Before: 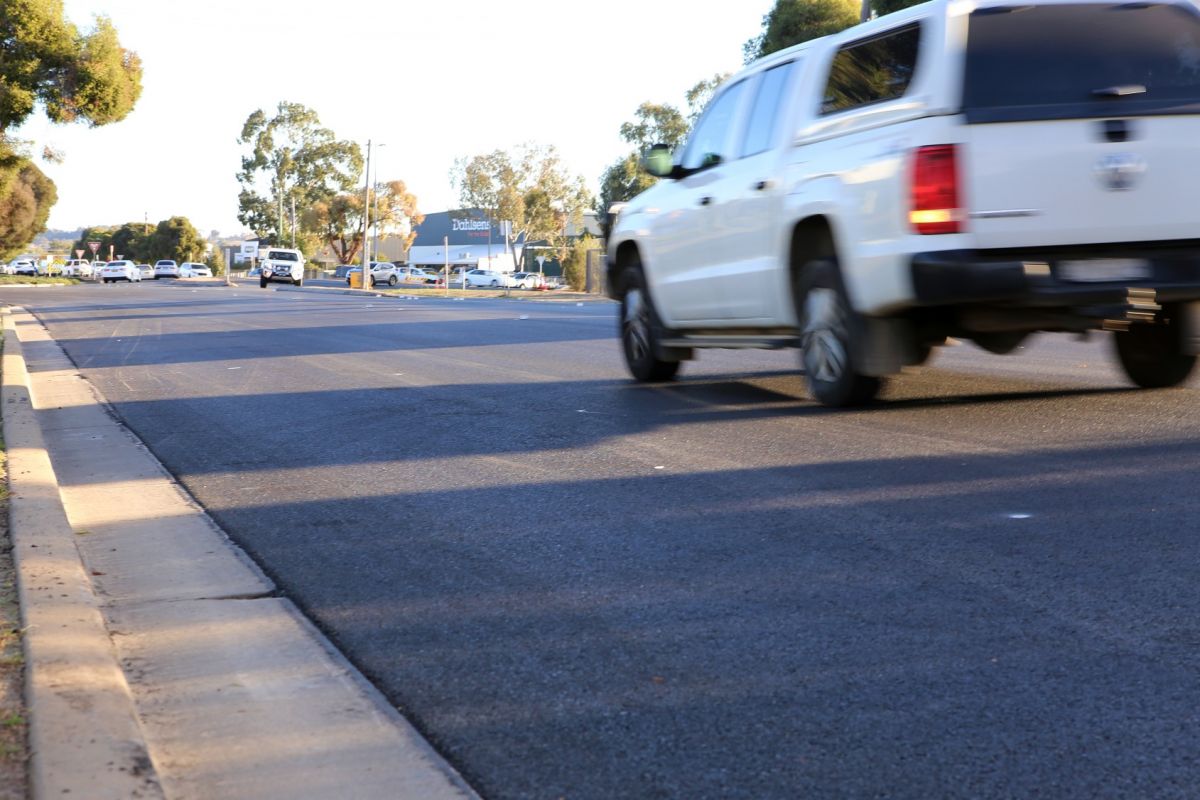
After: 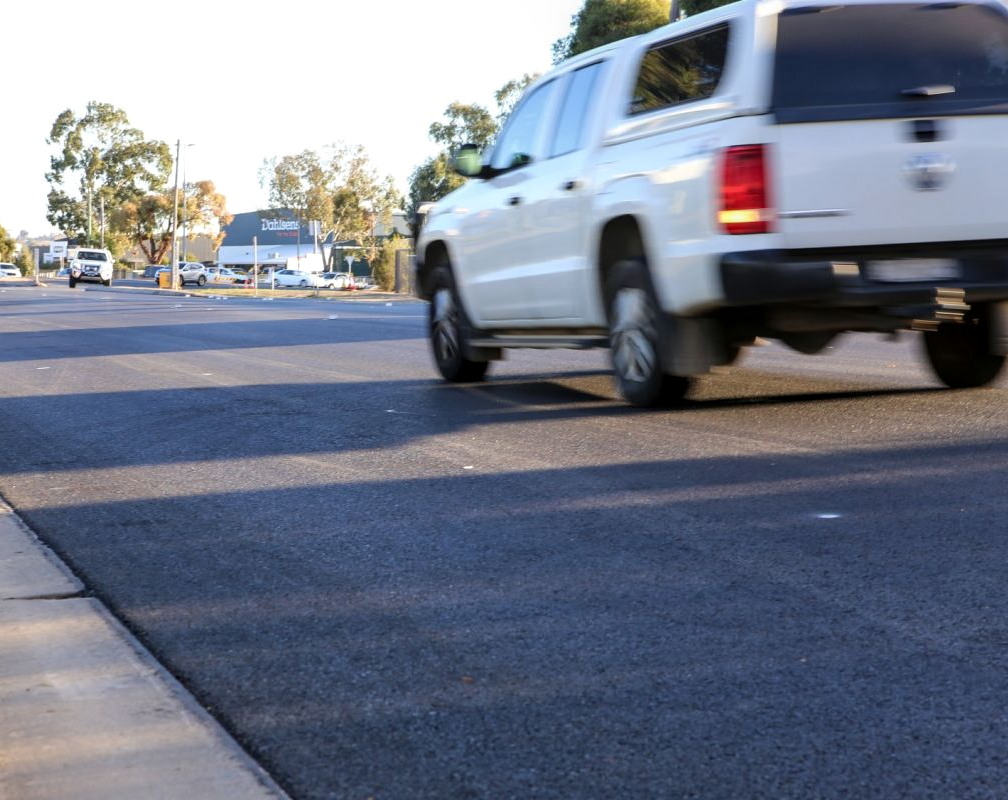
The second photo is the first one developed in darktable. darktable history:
crop: left 15.962%
local contrast: on, module defaults
